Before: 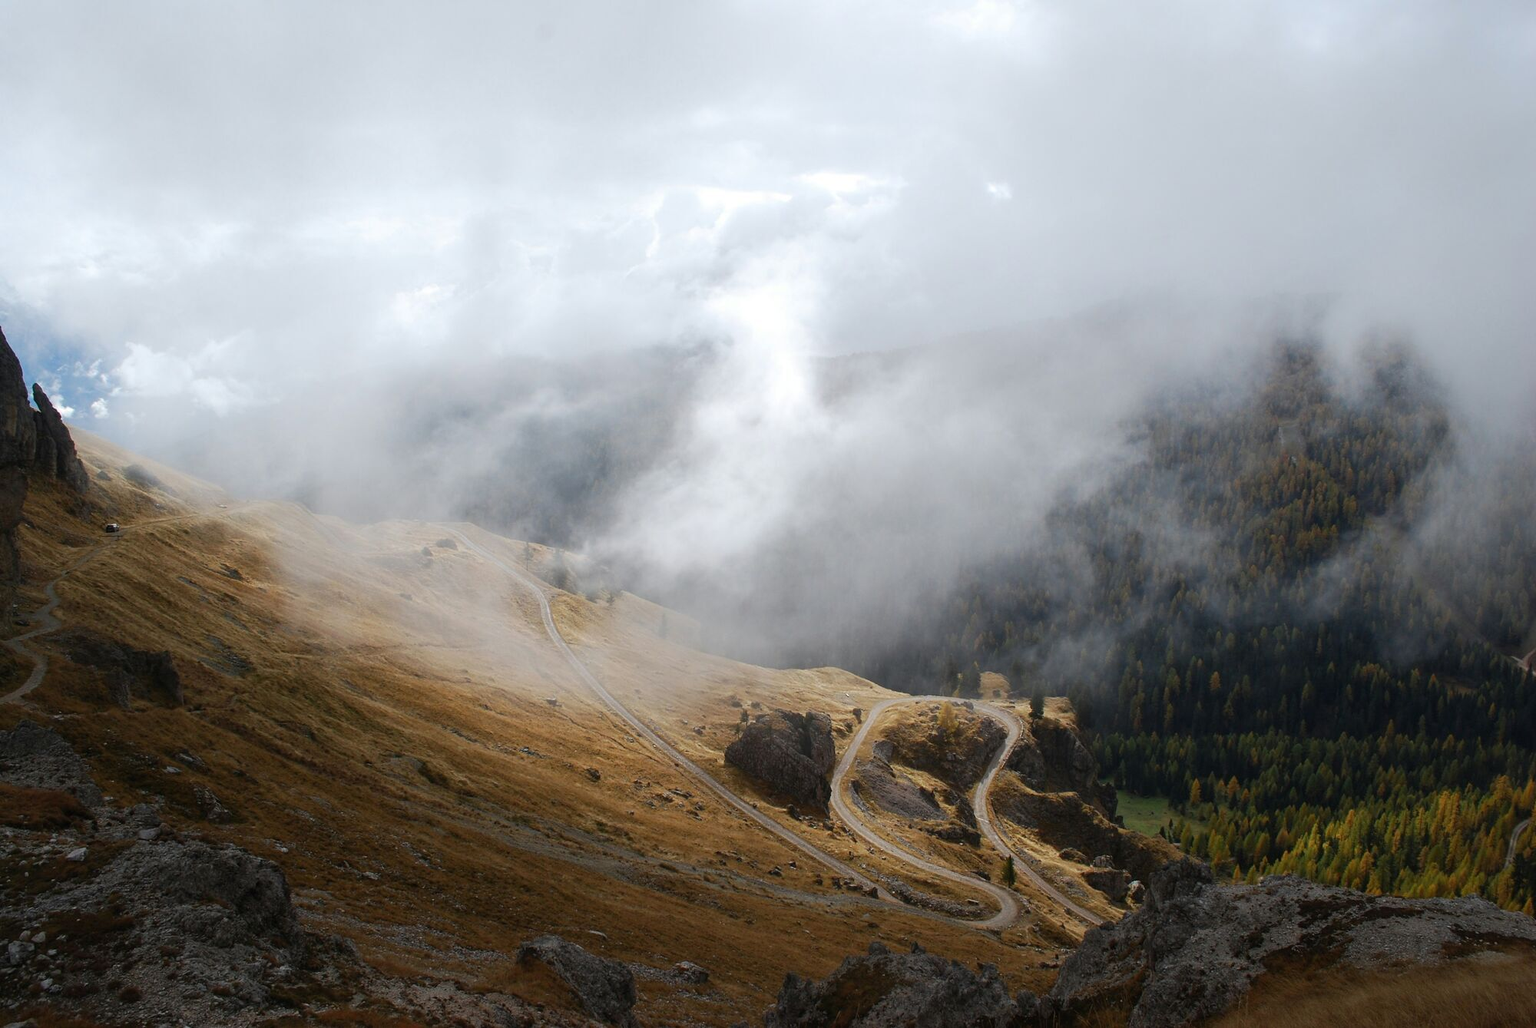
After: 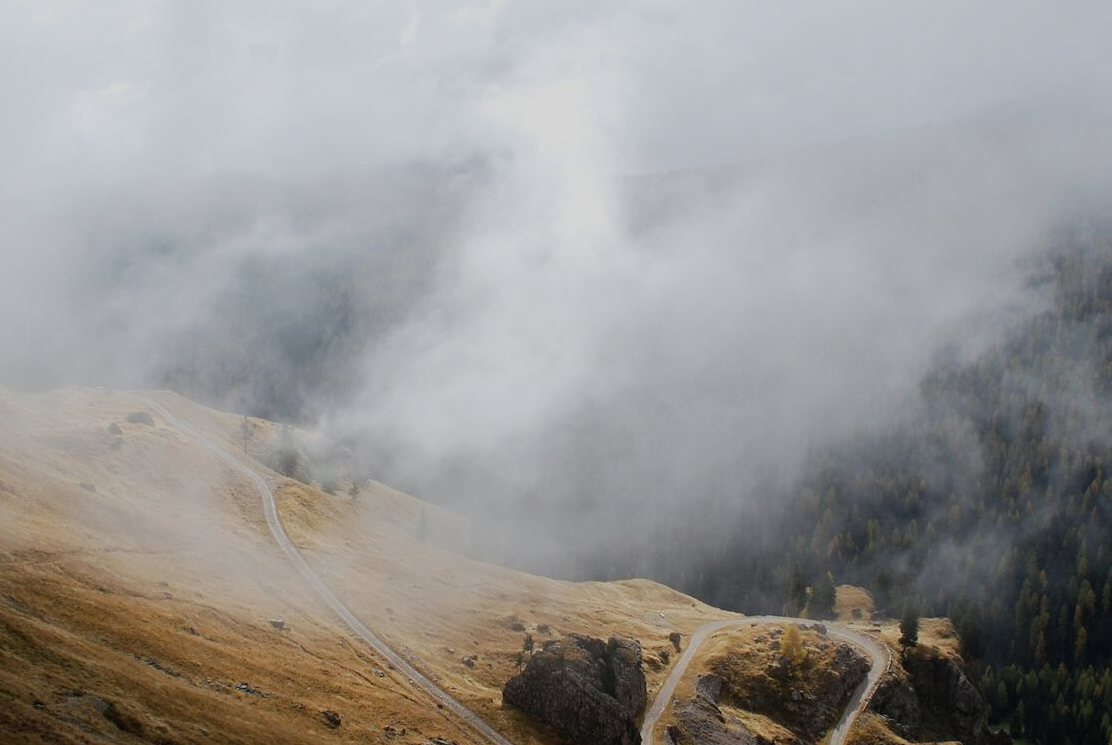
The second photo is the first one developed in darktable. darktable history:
crop and rotate: left 22.076%, top 21.716%, right 22.296%, bottom 22.643%
filmic rgb: black relative exposure -16 EV, white relative exposure 4.93 EV, hardness 6.21, iterations of high-quality reconstruction 0
